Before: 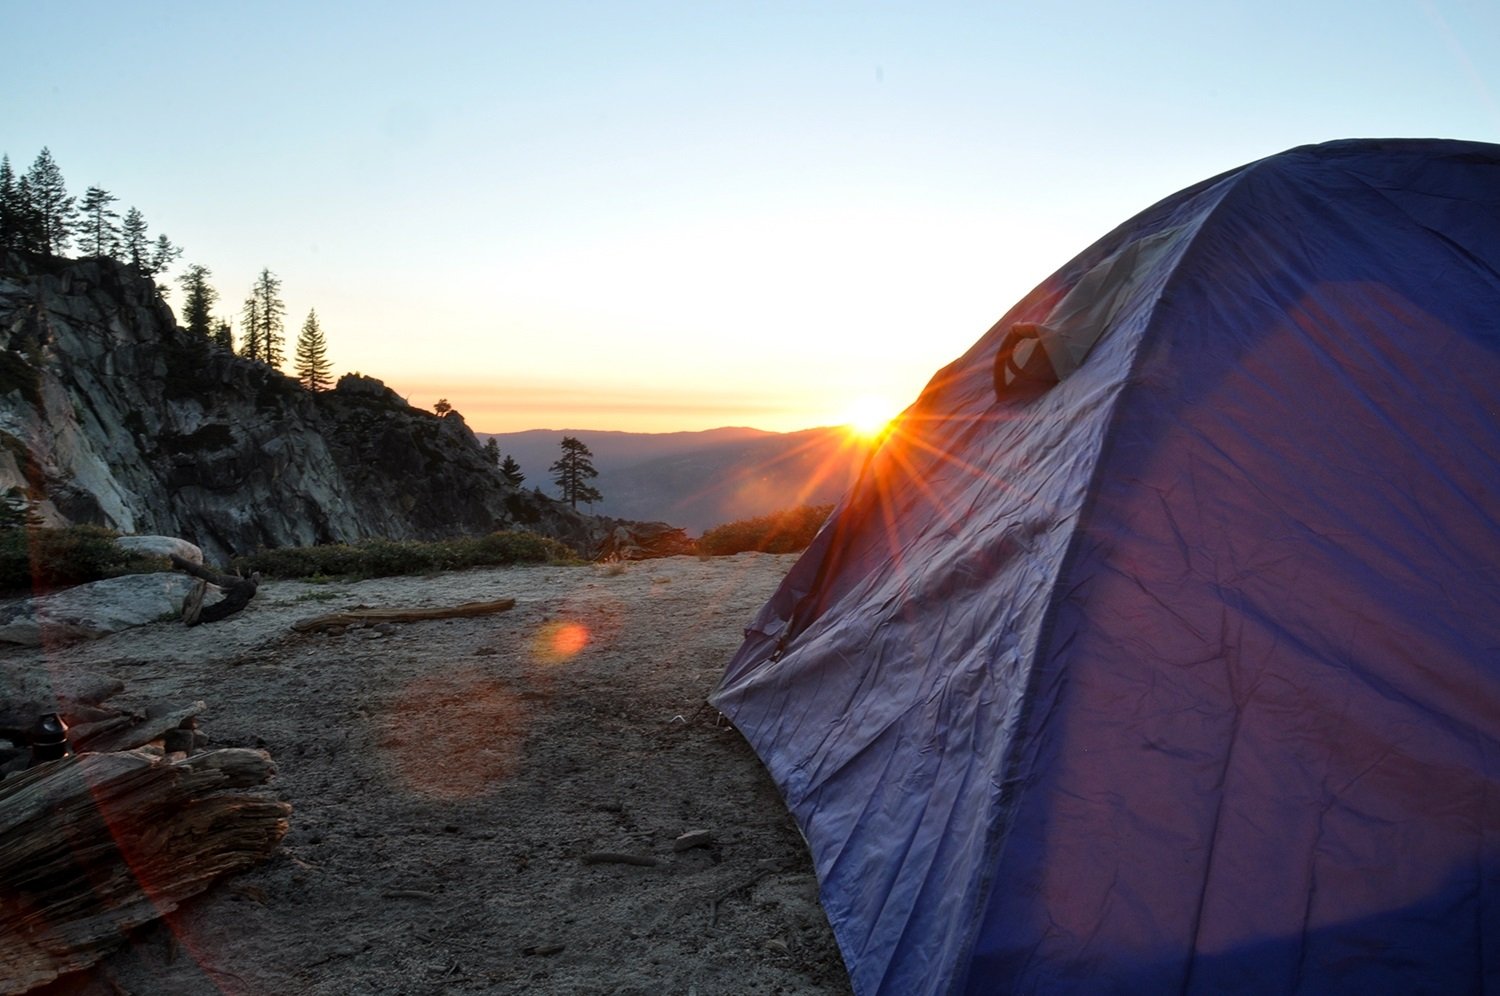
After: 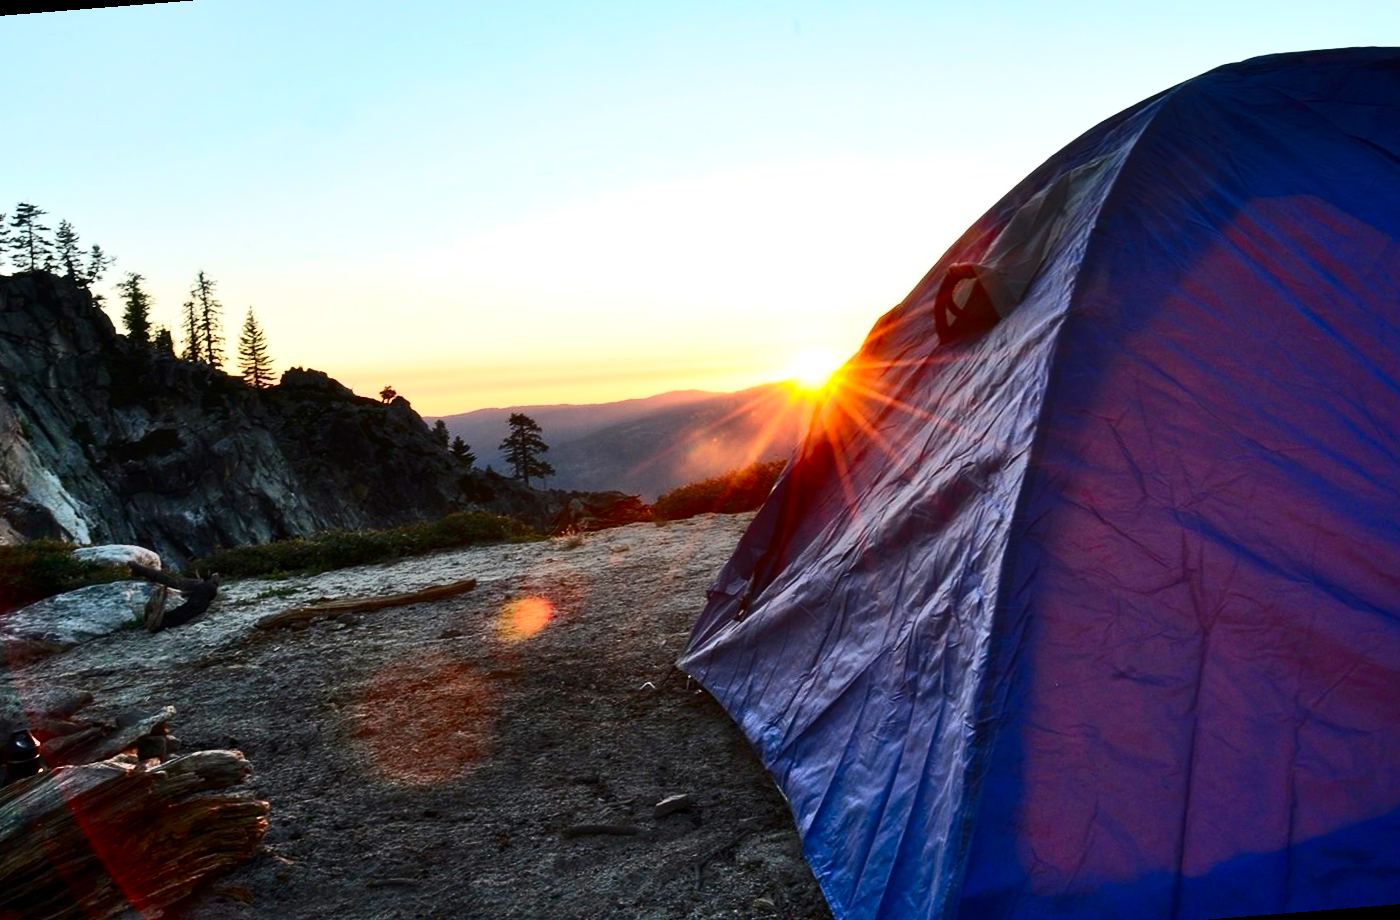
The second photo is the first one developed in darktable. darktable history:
shadows and highlights: soften with gaussian
rotate and perspective: rotation -4.57°, crop left 0.054, crop right 0.944, crop top 0.087, crop bottom 0.914
contrast brightness saturation: contrast 0.4, brightness 0.05, saturation 0.25
